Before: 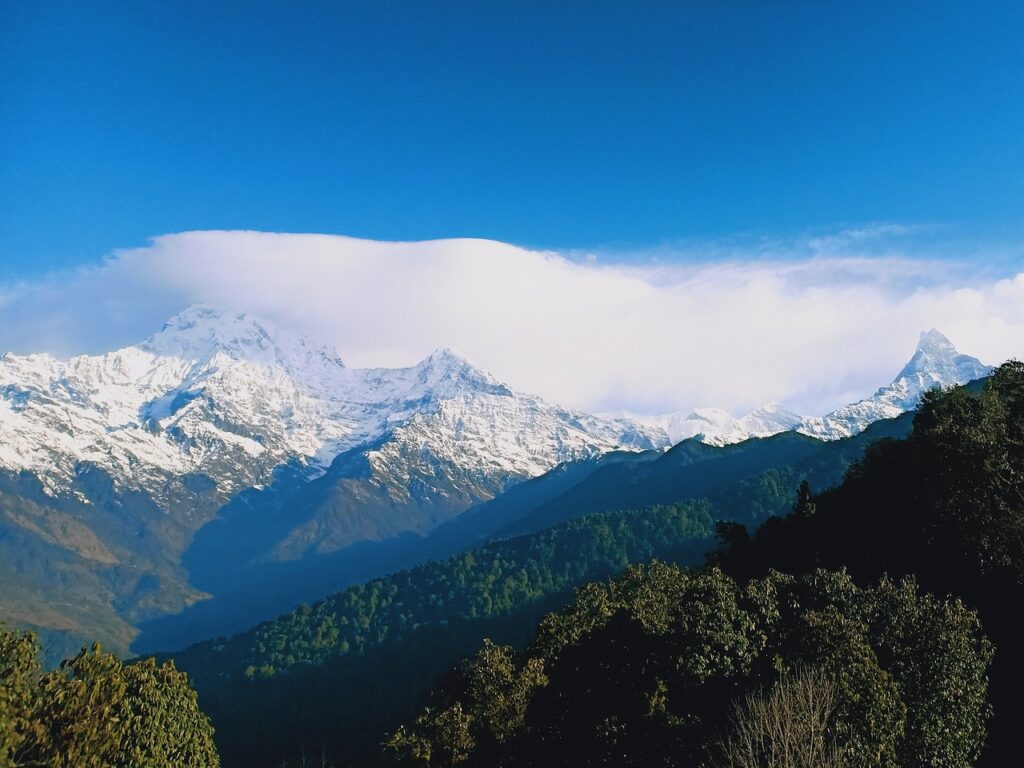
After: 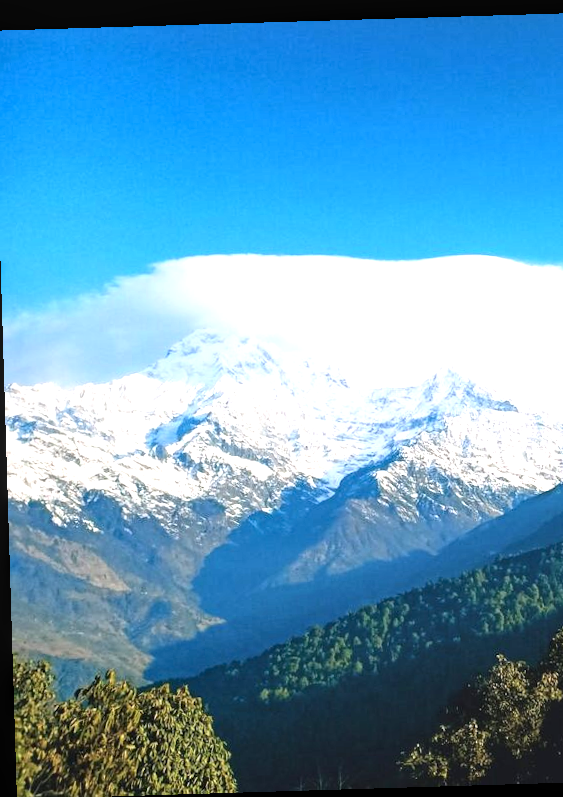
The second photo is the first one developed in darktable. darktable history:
levels: levels [0, 0.492, 0.984]
crop: left 0.587%, right 45.588%, bottom 0.086%
exposure: black level correction 0, exposure 1.015 EV, compensate exposure bias true, compensate highlight preservation false
contrast brightness saturation: contrast 0.14
rotate and perspective: rotation -1.75°, automatic cropping off
local contrast: on, module defaults
